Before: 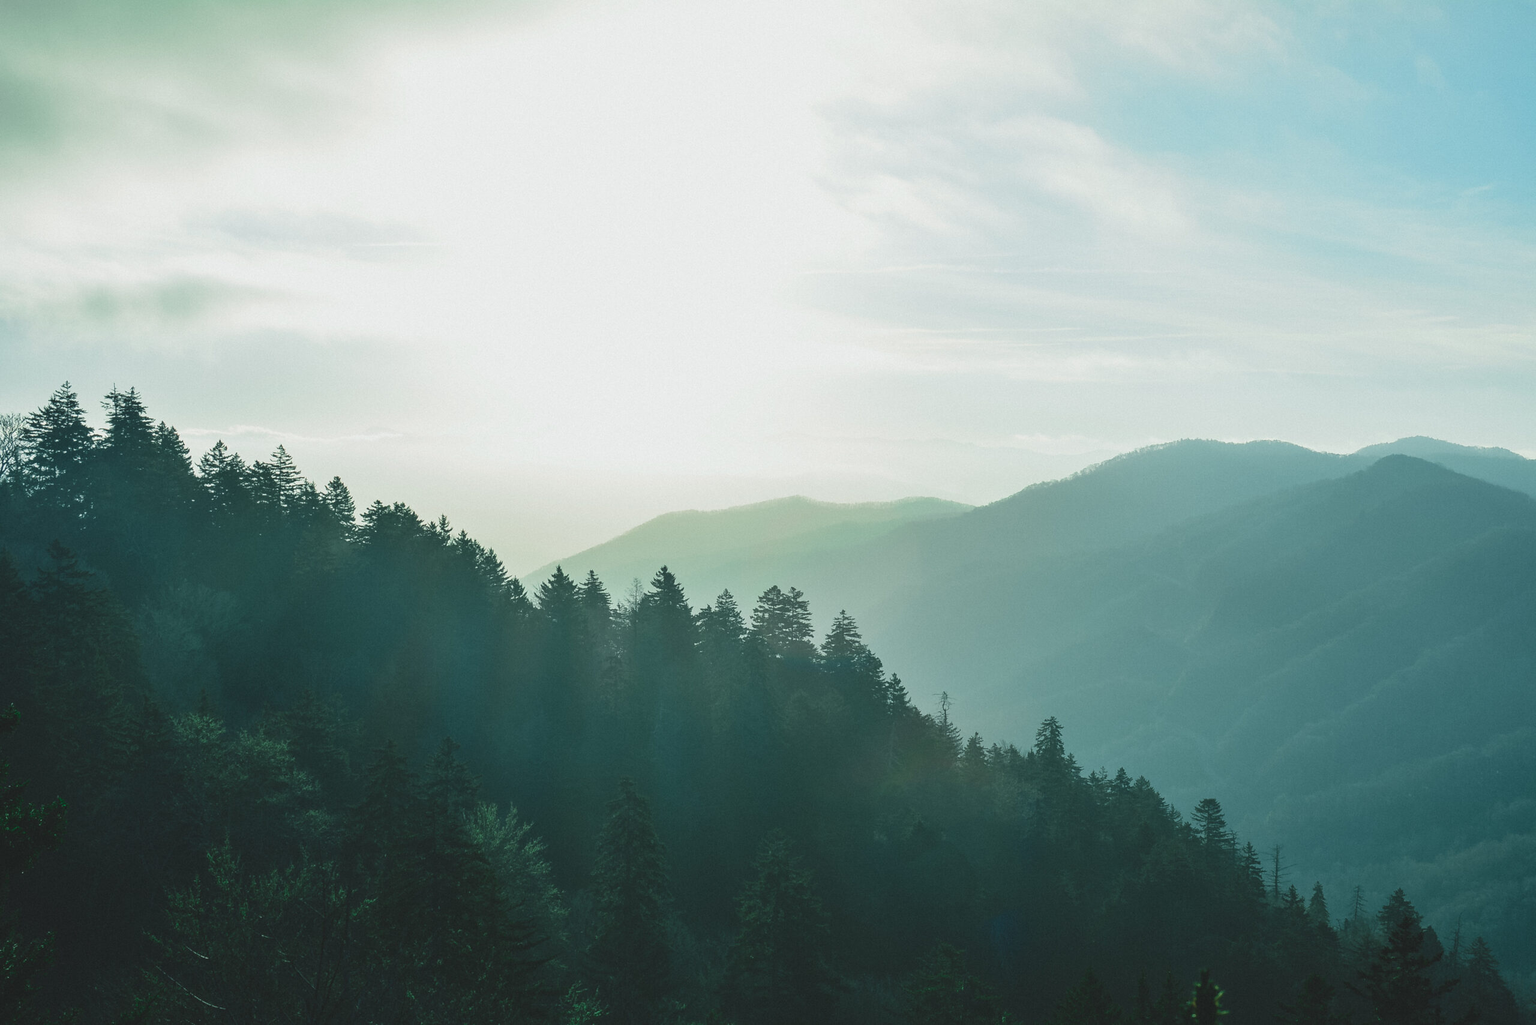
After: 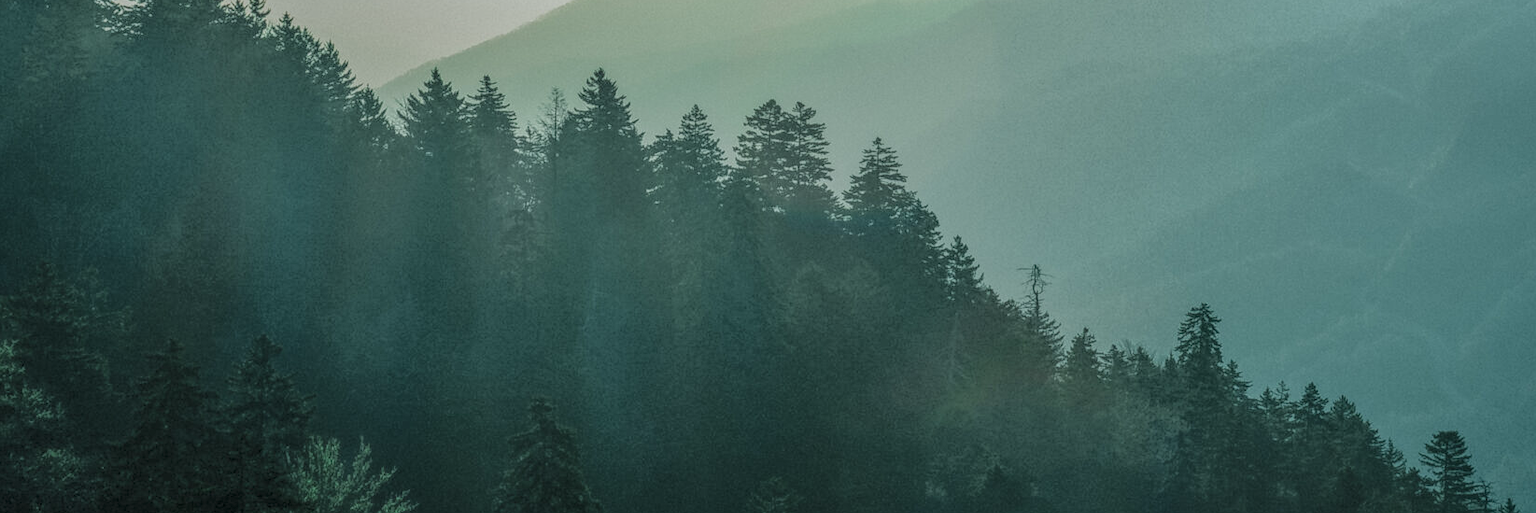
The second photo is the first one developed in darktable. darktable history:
crop: left 18.181%, top 50.907%, right 17.552%, bottom 16.889%
filmic rgb: black relative exposure -8 EV, white relative exposure 4.04 EV, hardness 4.15, color science v6 (2022)
exposure: exposure -0.144 EV, compensate highlight preservation false
local contrast: highlights 20%, shadows 29%, detail 201%, midtone range 0.2
